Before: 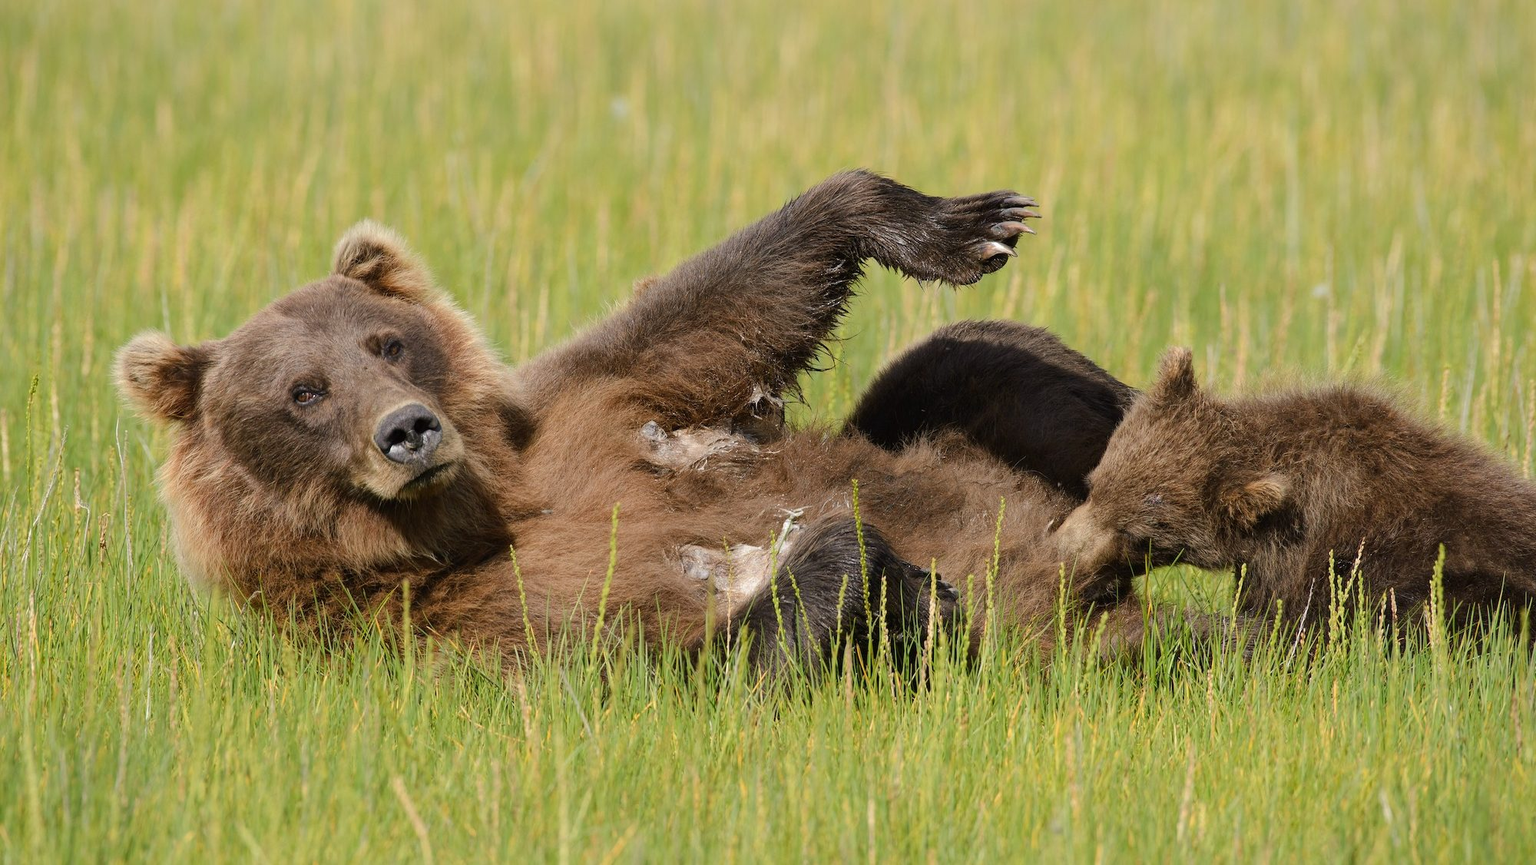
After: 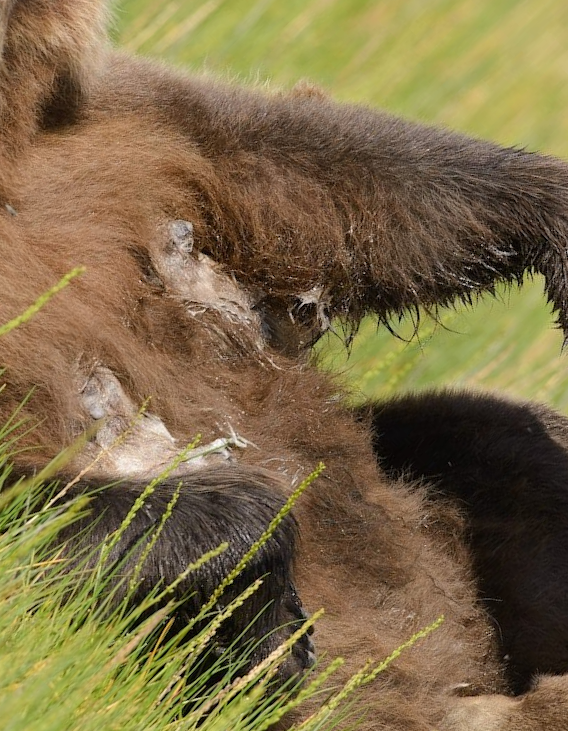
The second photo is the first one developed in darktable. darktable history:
crop and rotate: angle -45.09°, top 16.593%, right 0.895%, bottom 11.657%
